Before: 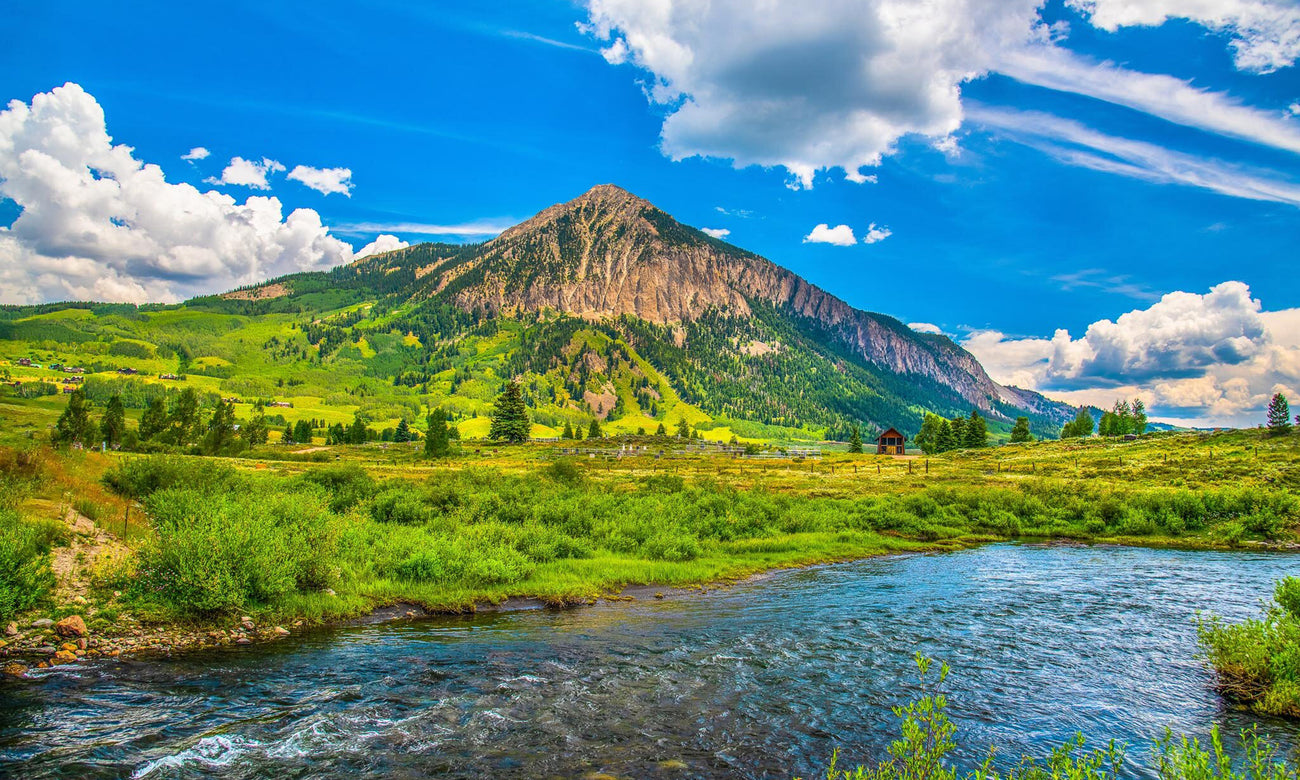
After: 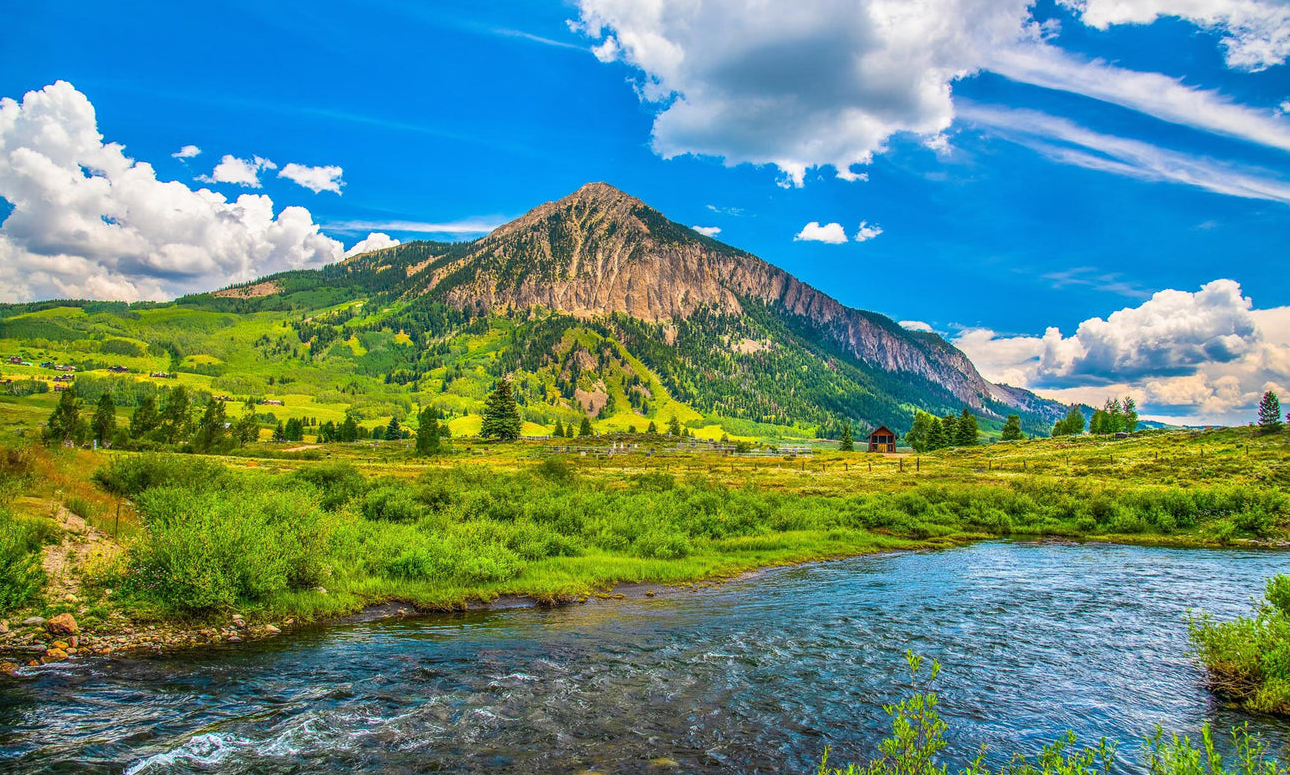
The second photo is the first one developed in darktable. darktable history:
crop and rotate: left 0.709%, top 0.359%, bottom 0.278%
